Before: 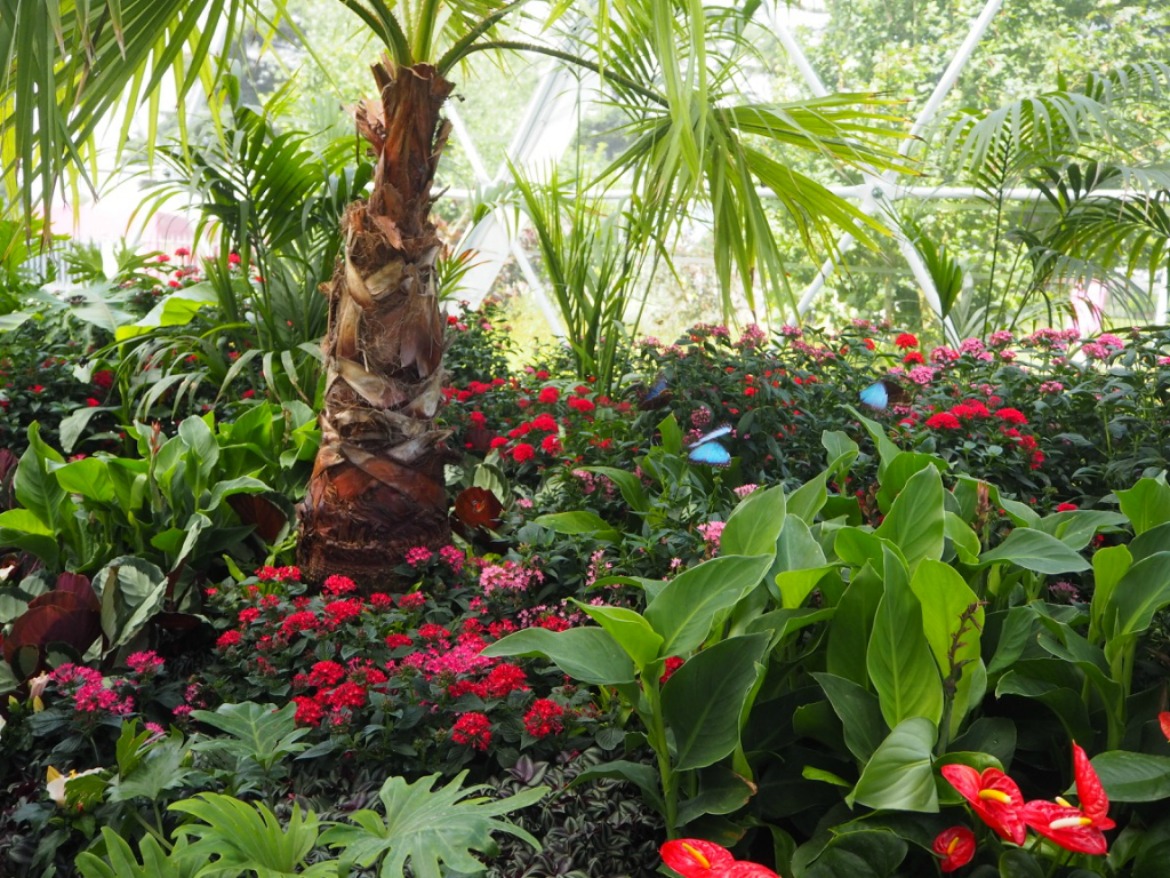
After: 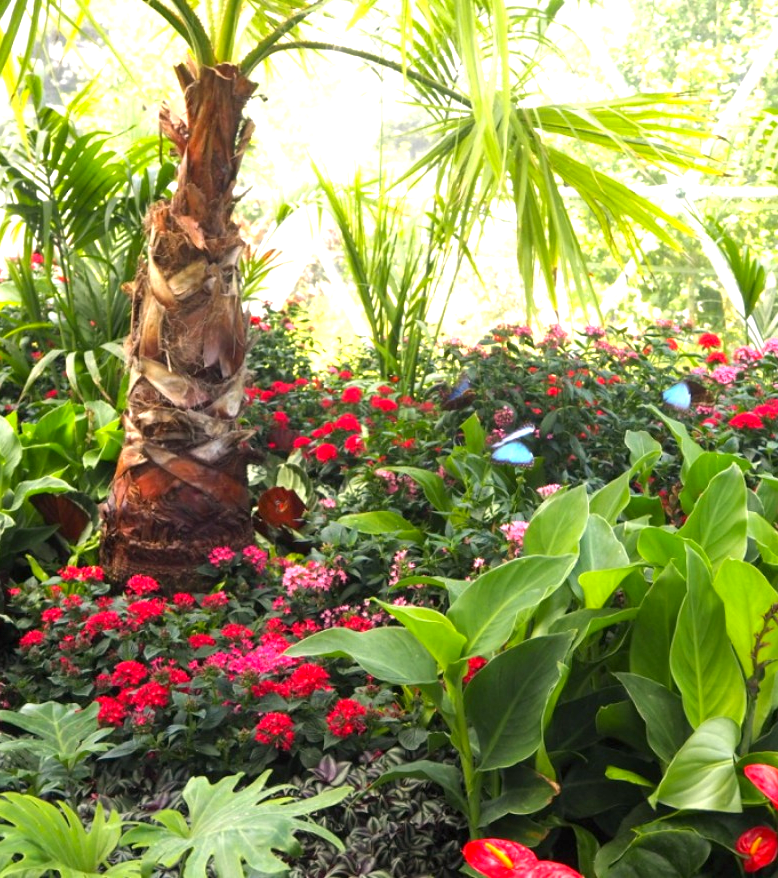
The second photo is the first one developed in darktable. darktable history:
exposure: black level correction 0.001, exposure 0.955 EV, compensate exposure bias true, compensate highlight preservation false
color correction: highlights a* 3.84, highlights b* 5.07
crop: left 16.899%, right 16.556%
